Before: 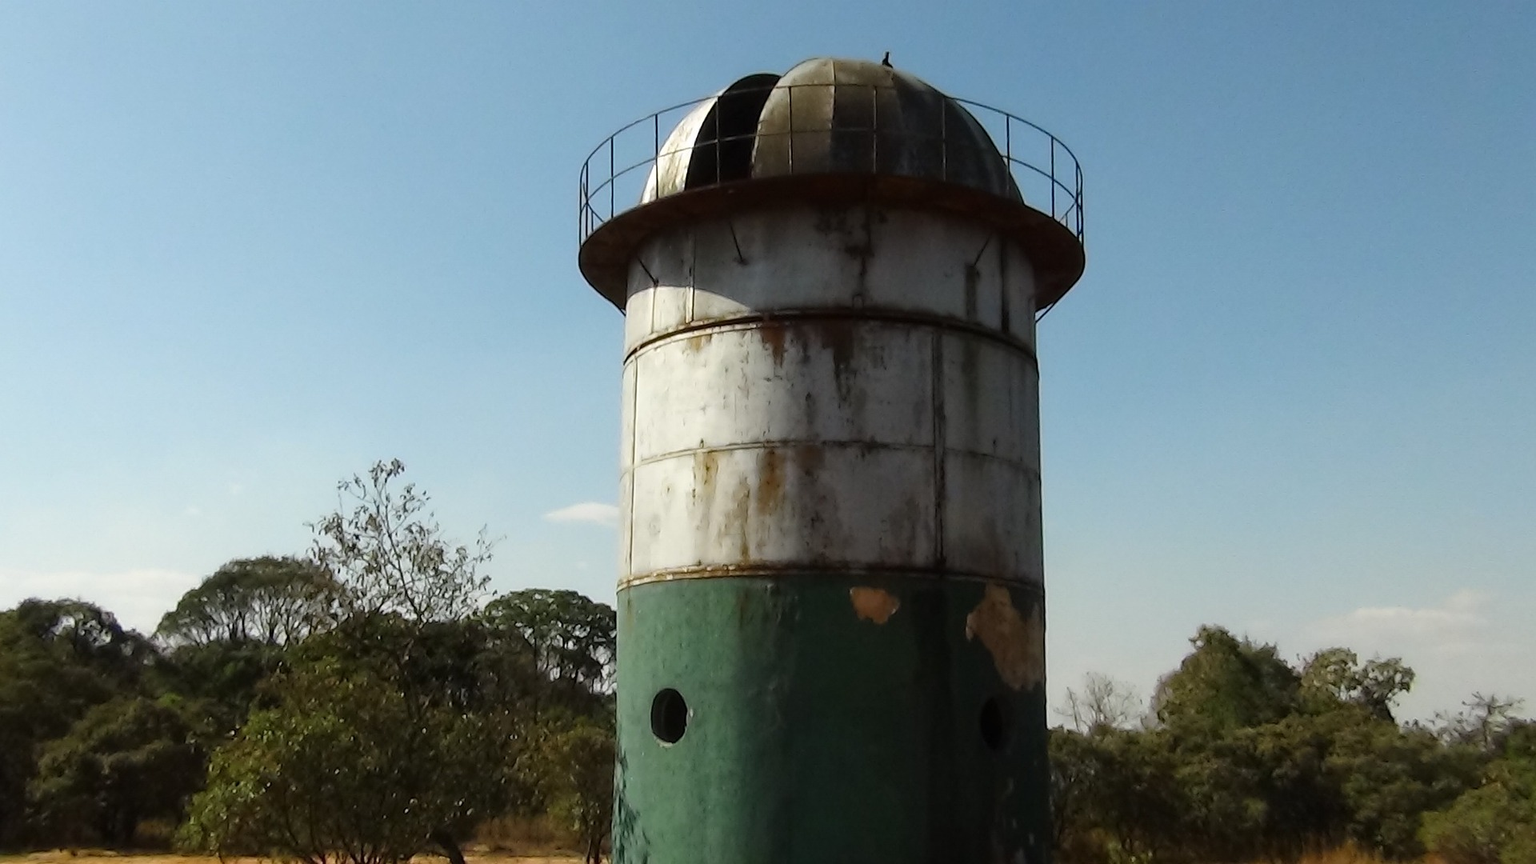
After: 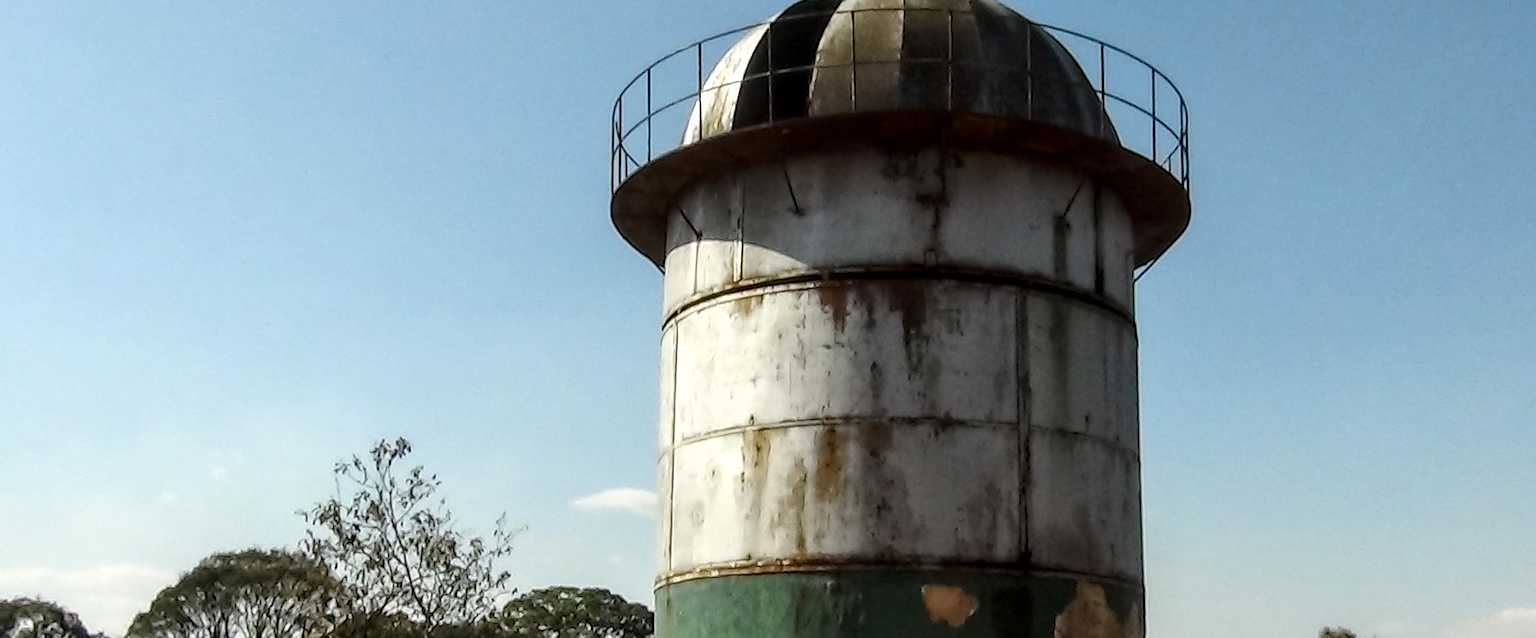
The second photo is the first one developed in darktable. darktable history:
crop: left 3.015%, top 8.969%, right 9.647%, bottom 26.457%
exposure: exposure 0.207 EV, compensate highlight preservation false
local contrast: detail 140%
